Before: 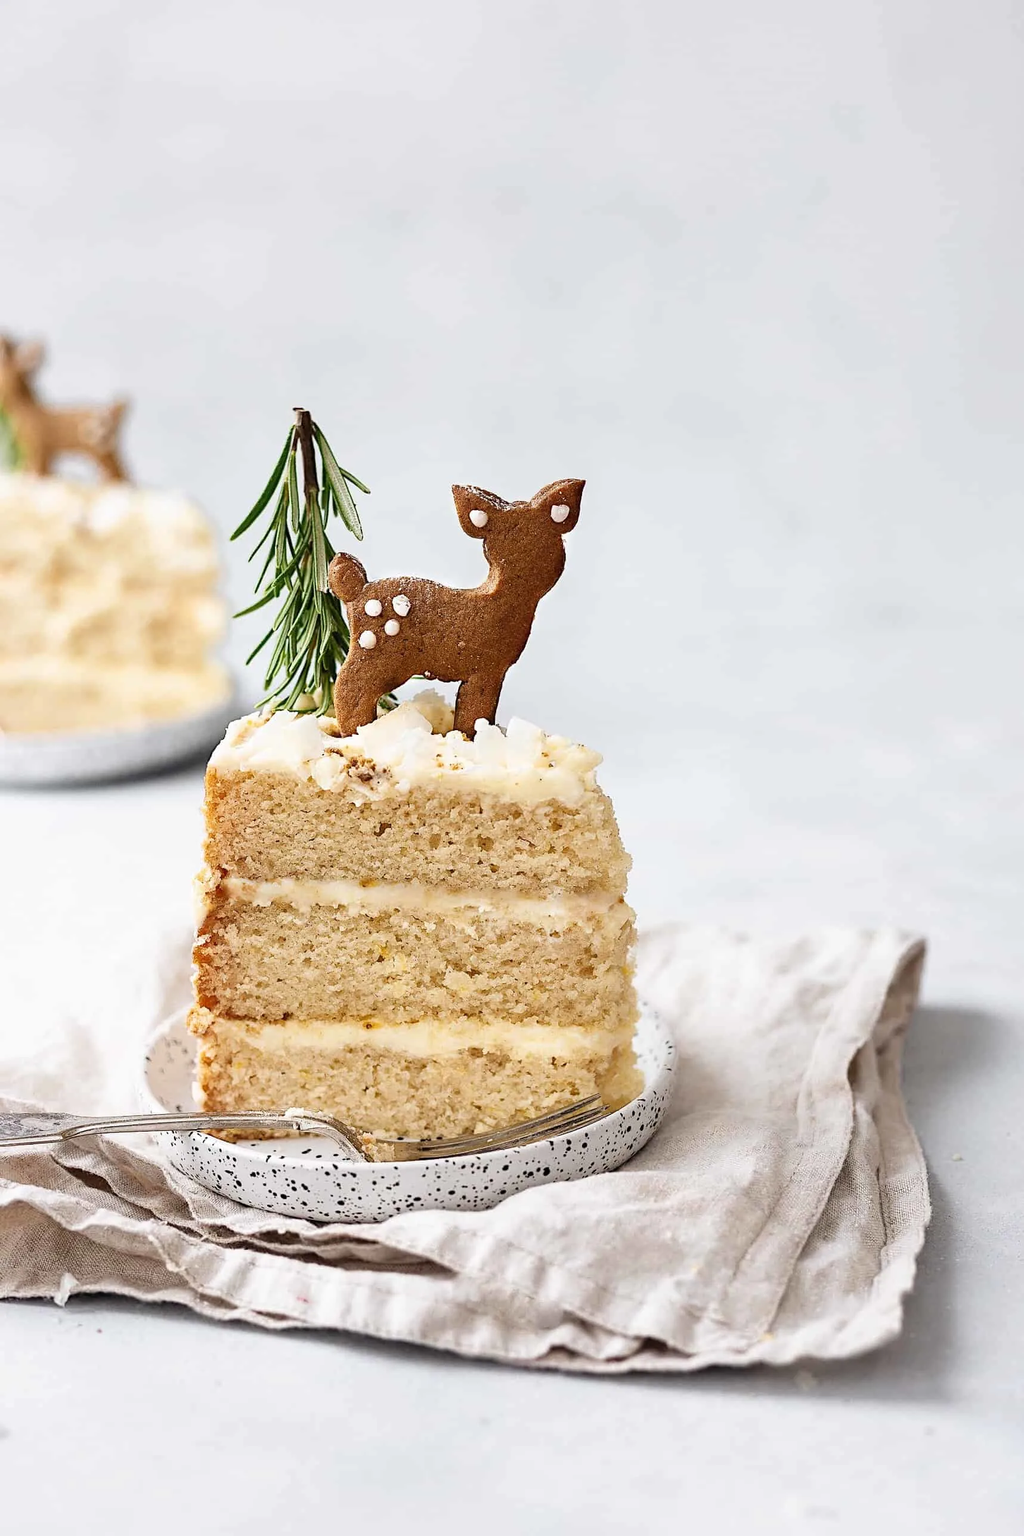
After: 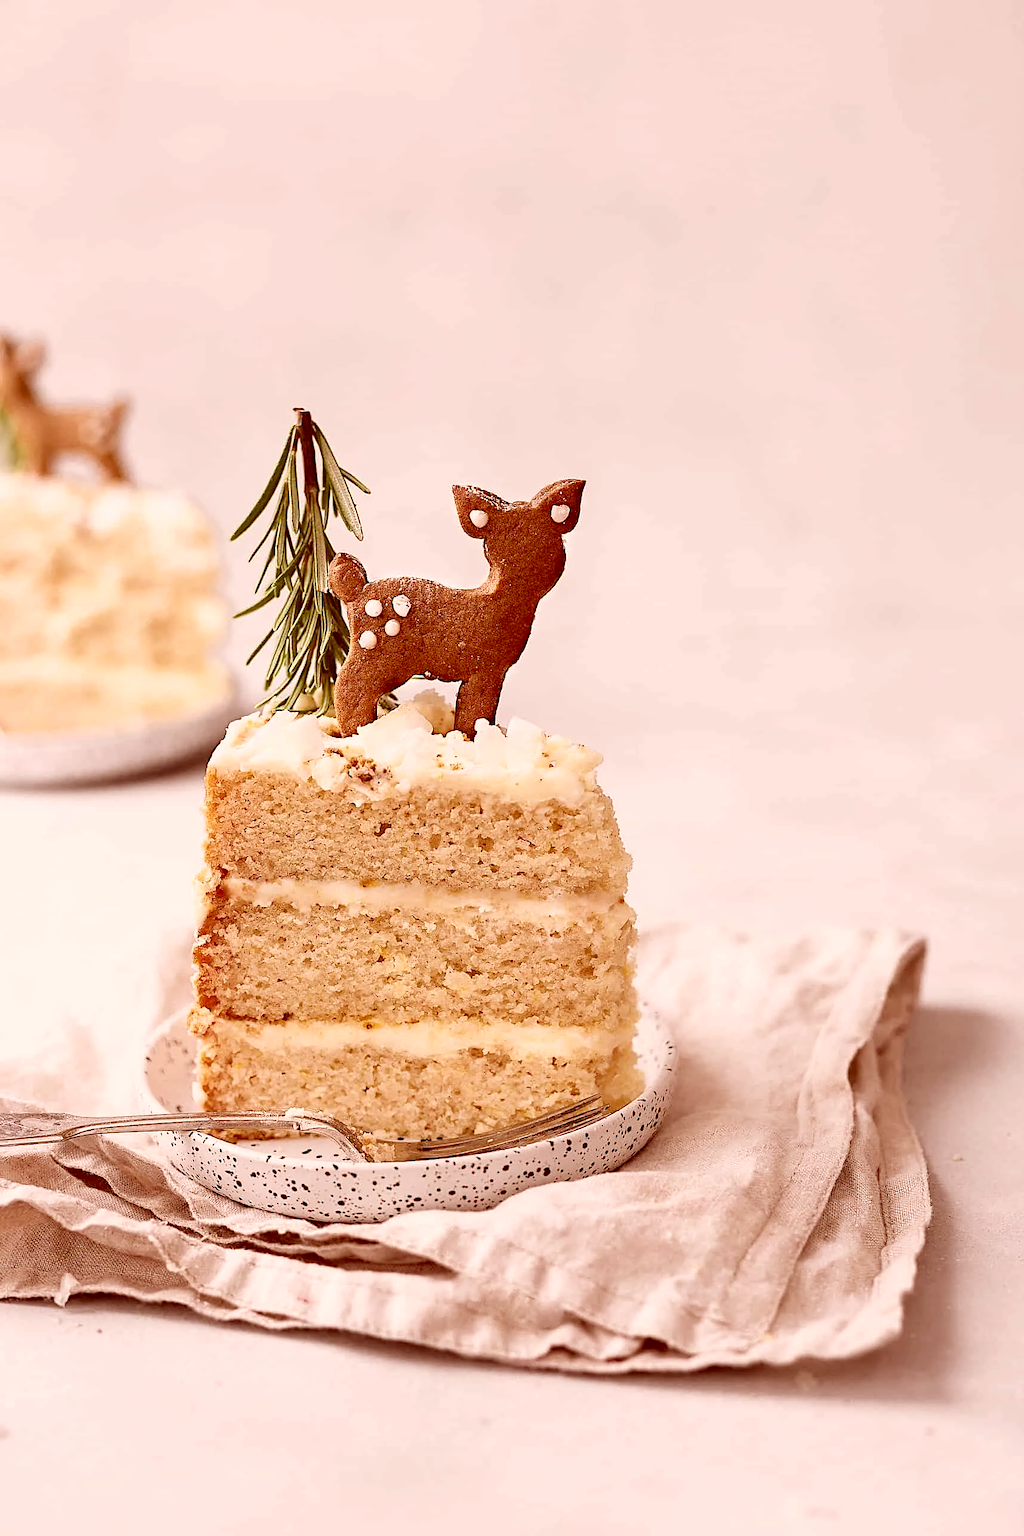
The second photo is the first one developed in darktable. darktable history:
color correction: highlights a* 9.03, highlights b* 8.71, shadows a* 40, shadows b* 40, saturation 0.8
sharpen: radius 1, threshold 1
